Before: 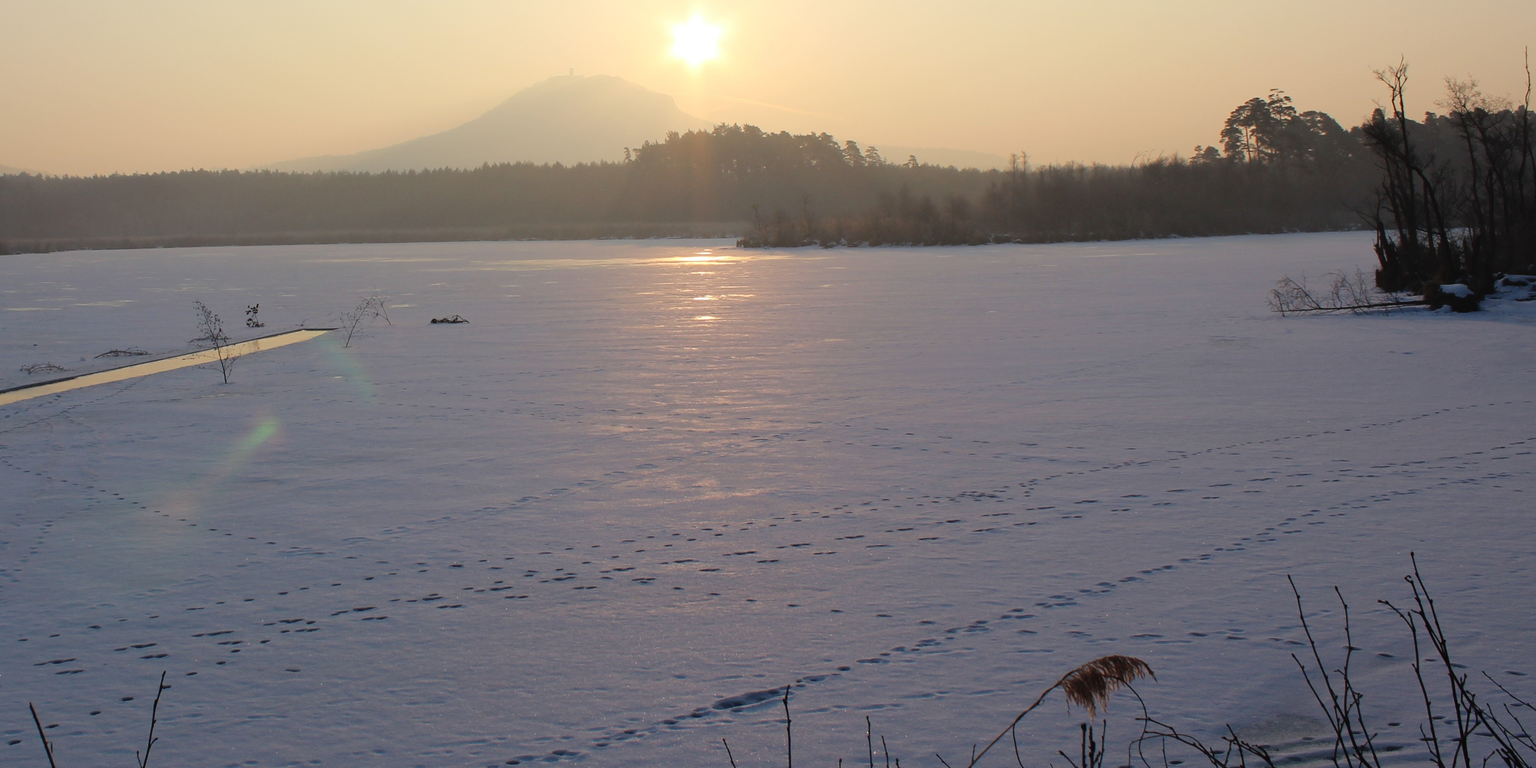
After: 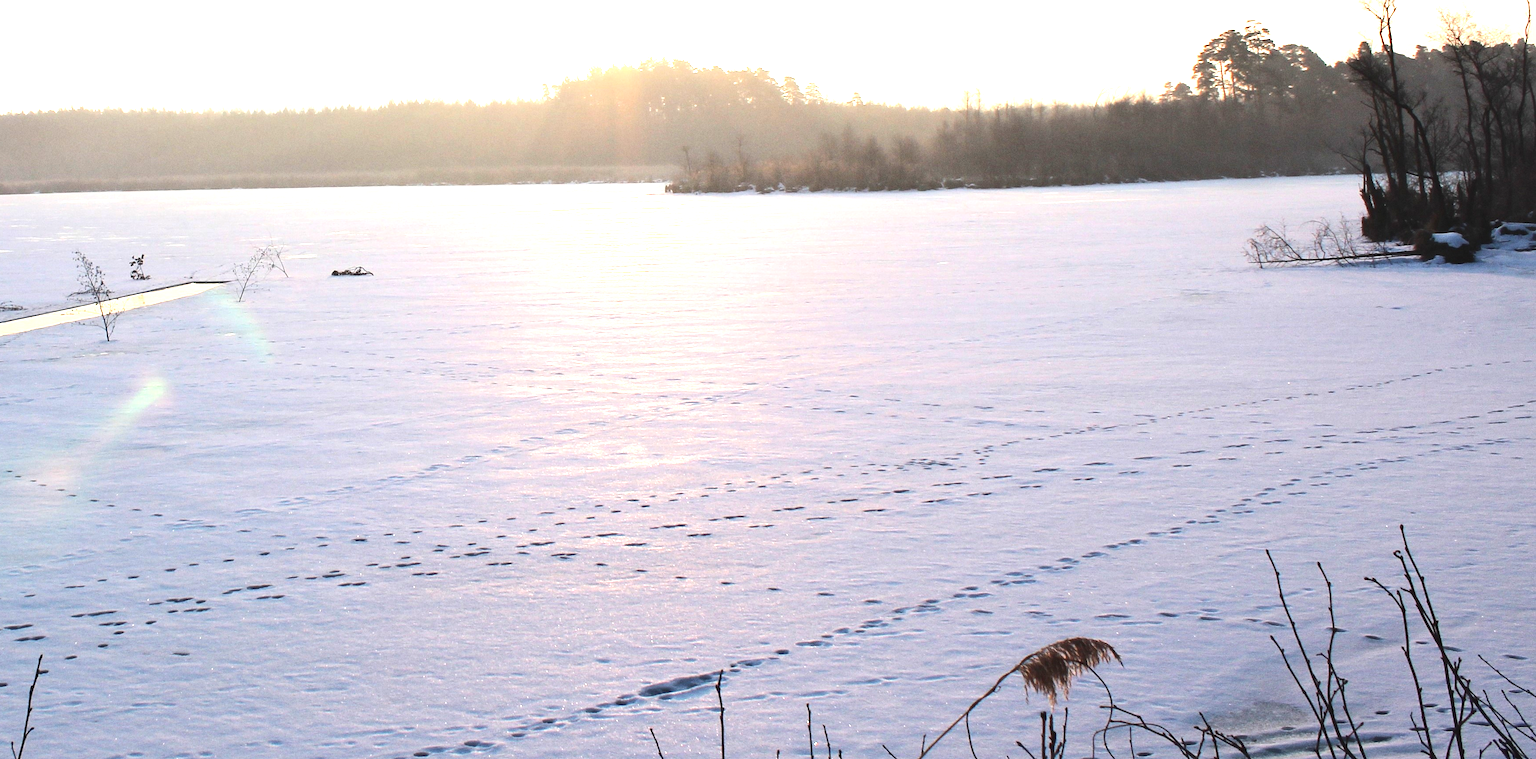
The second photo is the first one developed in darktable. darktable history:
grain: coarseness 0.09 ISO
exposure: black level correction 0, exposure 1.388 EV, compensate exposure bias true, compensate highlight preservation false
crop and rotate: left 8.262%, top 9.226%
shadows and highlights: shadows 43.06, highlights 6.94
tone equalizer: -8 EV -0.75 EV, -7 EV -0.7 EV, -6 EV -0.6 EV, -5 EV -0.4 EV, -3 EV 0.4 EV, -2 EV 0.6 EV, -1 EV 0.7 EV, +0 EV 0.75 EV, edges refinement/feathering 500, mask exposure compensation -1.57 EV, preserve details no
